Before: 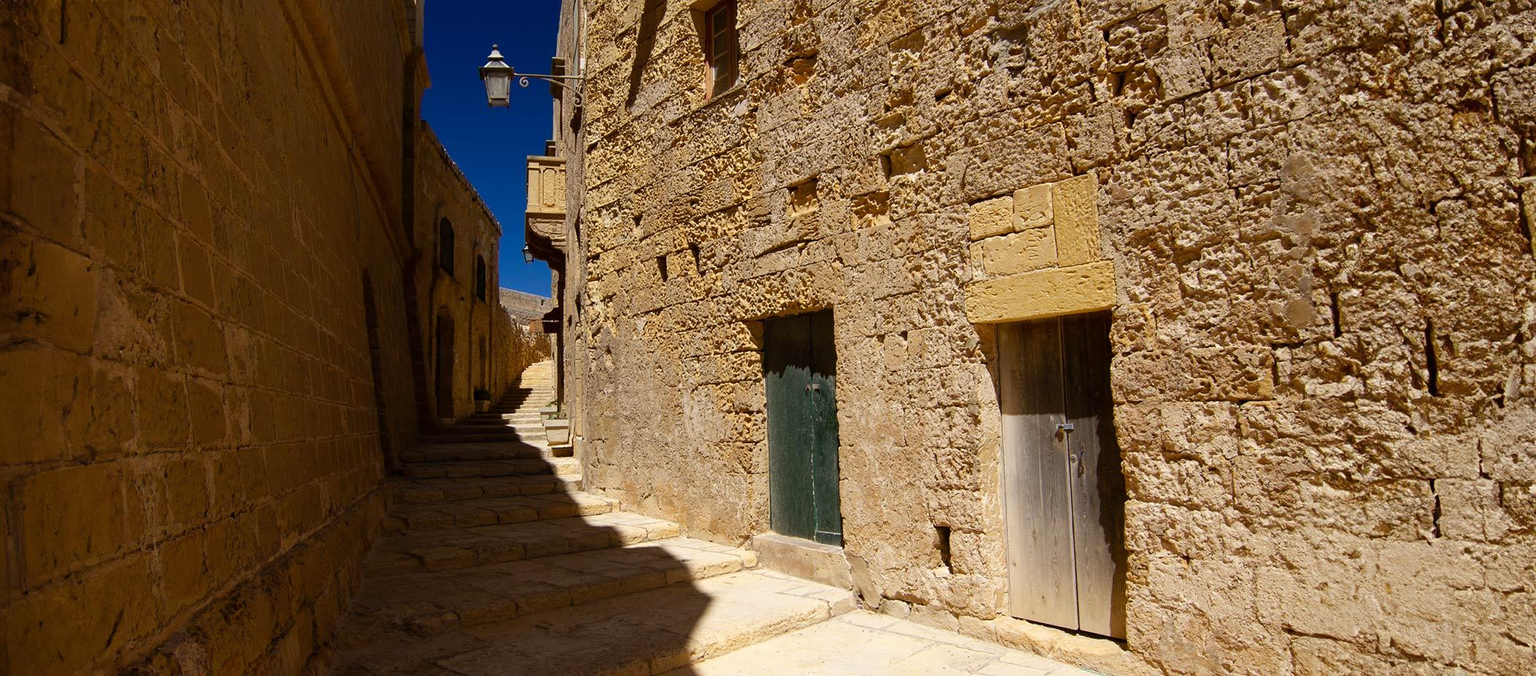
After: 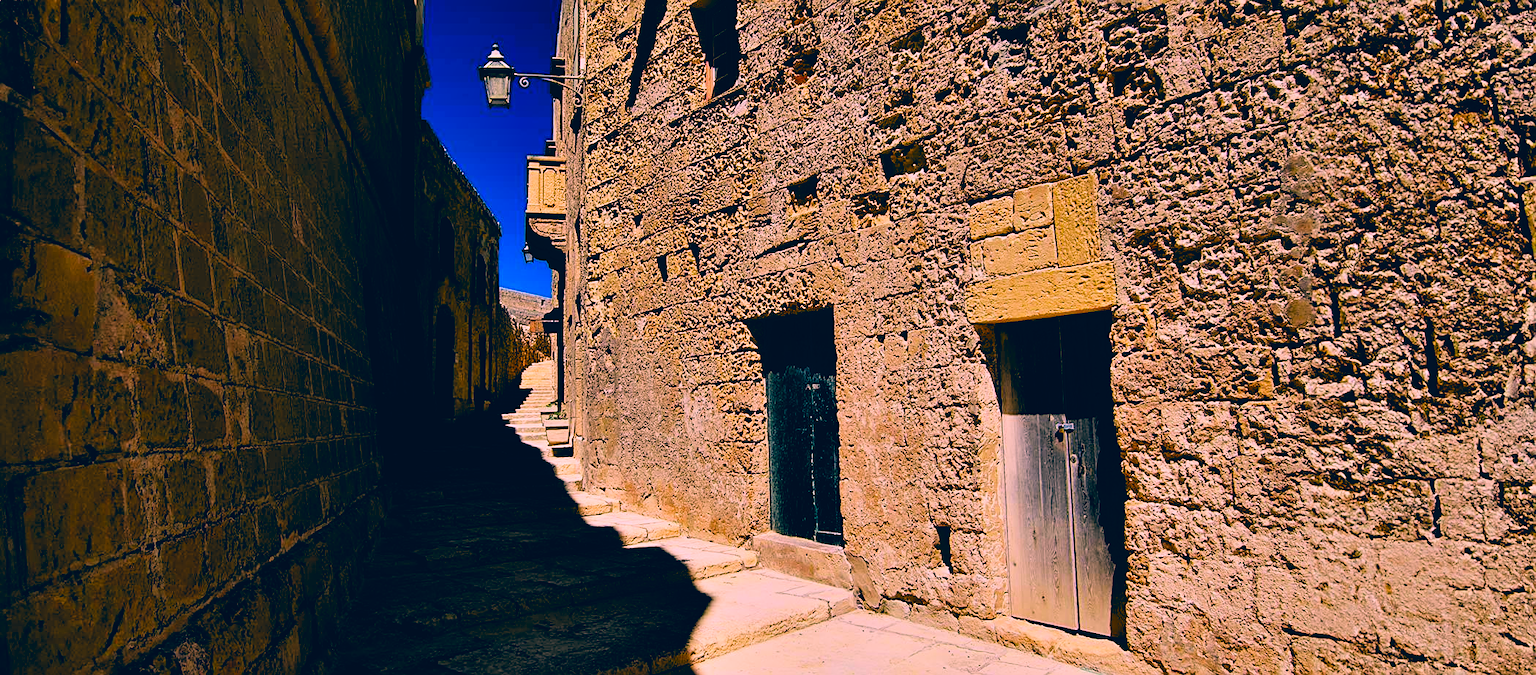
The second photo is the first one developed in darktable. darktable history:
contrast equalizer: octaves 7, y [[0.627 ×6], [0.563 ×6], [0 ×6], [0 ×6], [0 ×6]]
sharpen: on, module defaults
color correction: highlights a* 17.03, highlights b* 0.205, shadows a* -15.38, shadows b* -14.56, saturation 1.5
filmic rgb: black relative exposure -4.58 EV, white relative exposure 4.8 EV, threshold 3 EV, hardness 2.36, latitude 36.07%, contrast 1.048, highlights saturation mix 1.32%, shadows ↔ highlights balance 1.25%, color science v4 (2020), enable highlight reconstruction true
